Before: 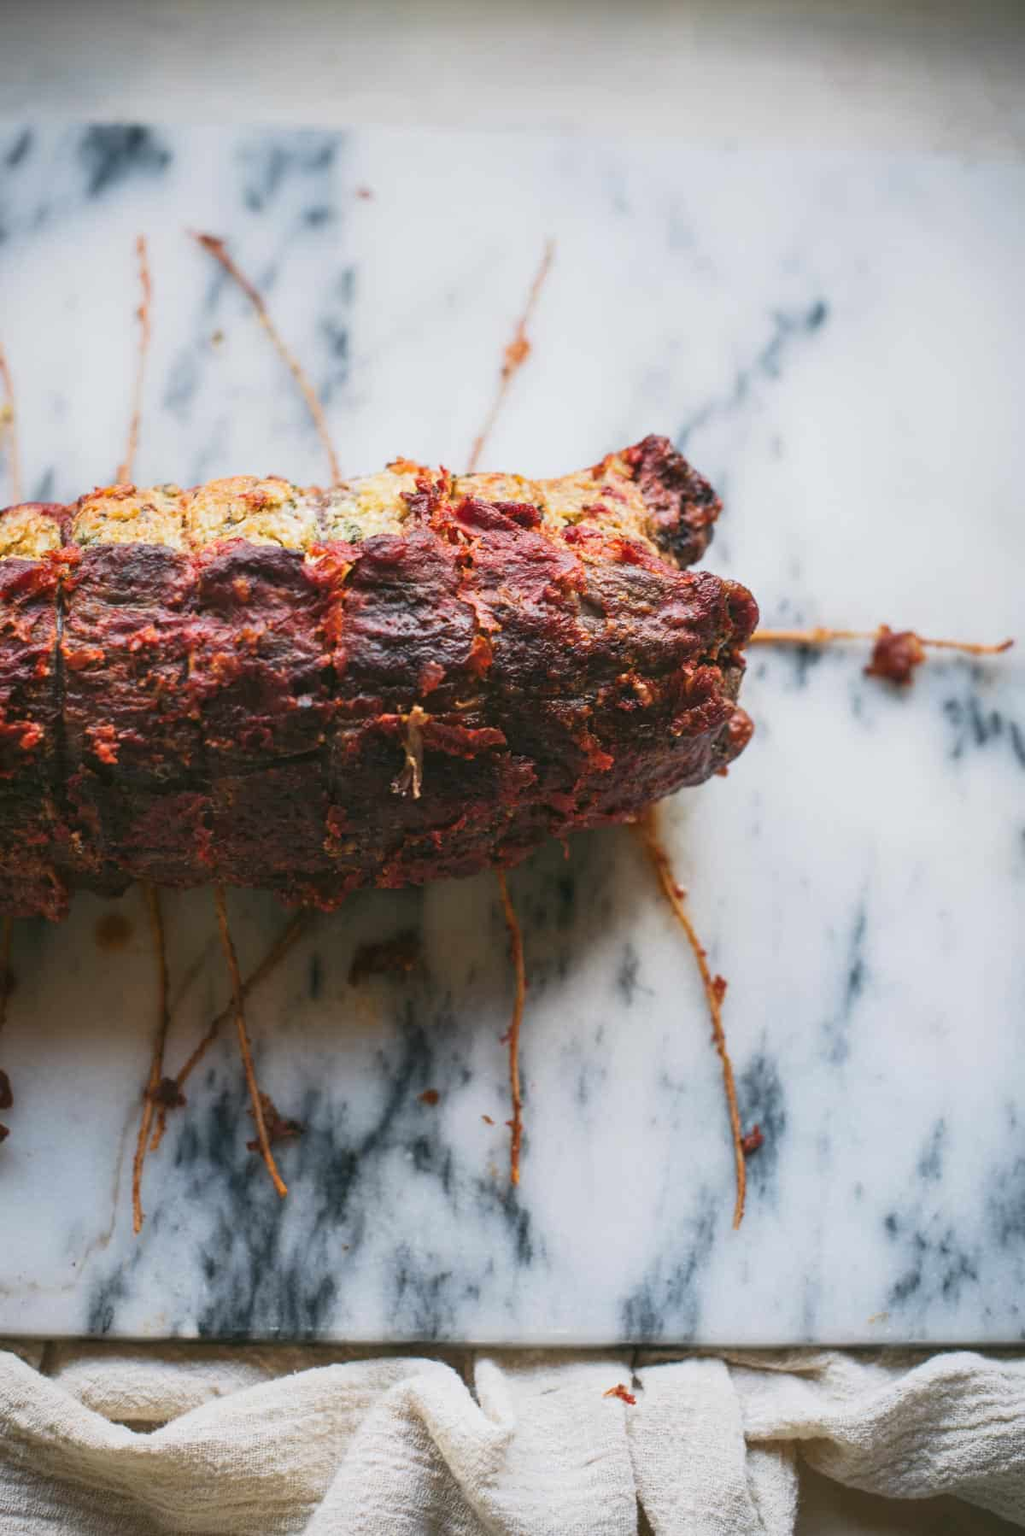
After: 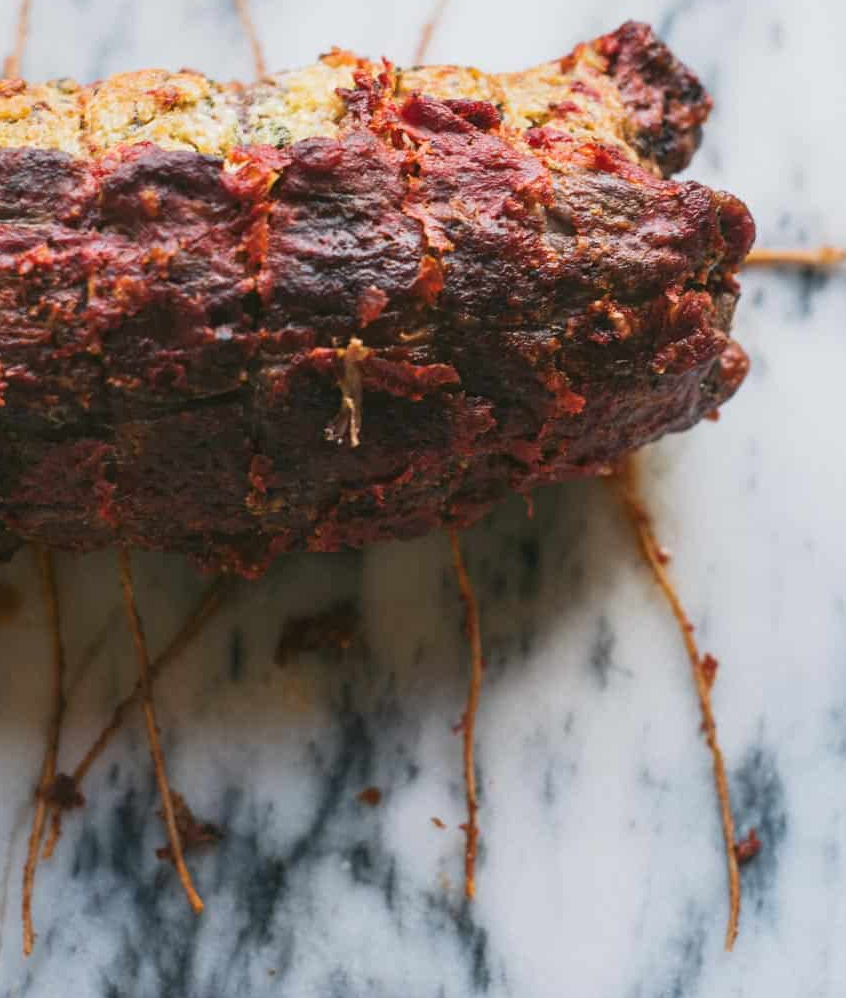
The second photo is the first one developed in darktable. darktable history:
crop: left 11.16%, top 27.184%, right 18.28%, bottom 17.297%
